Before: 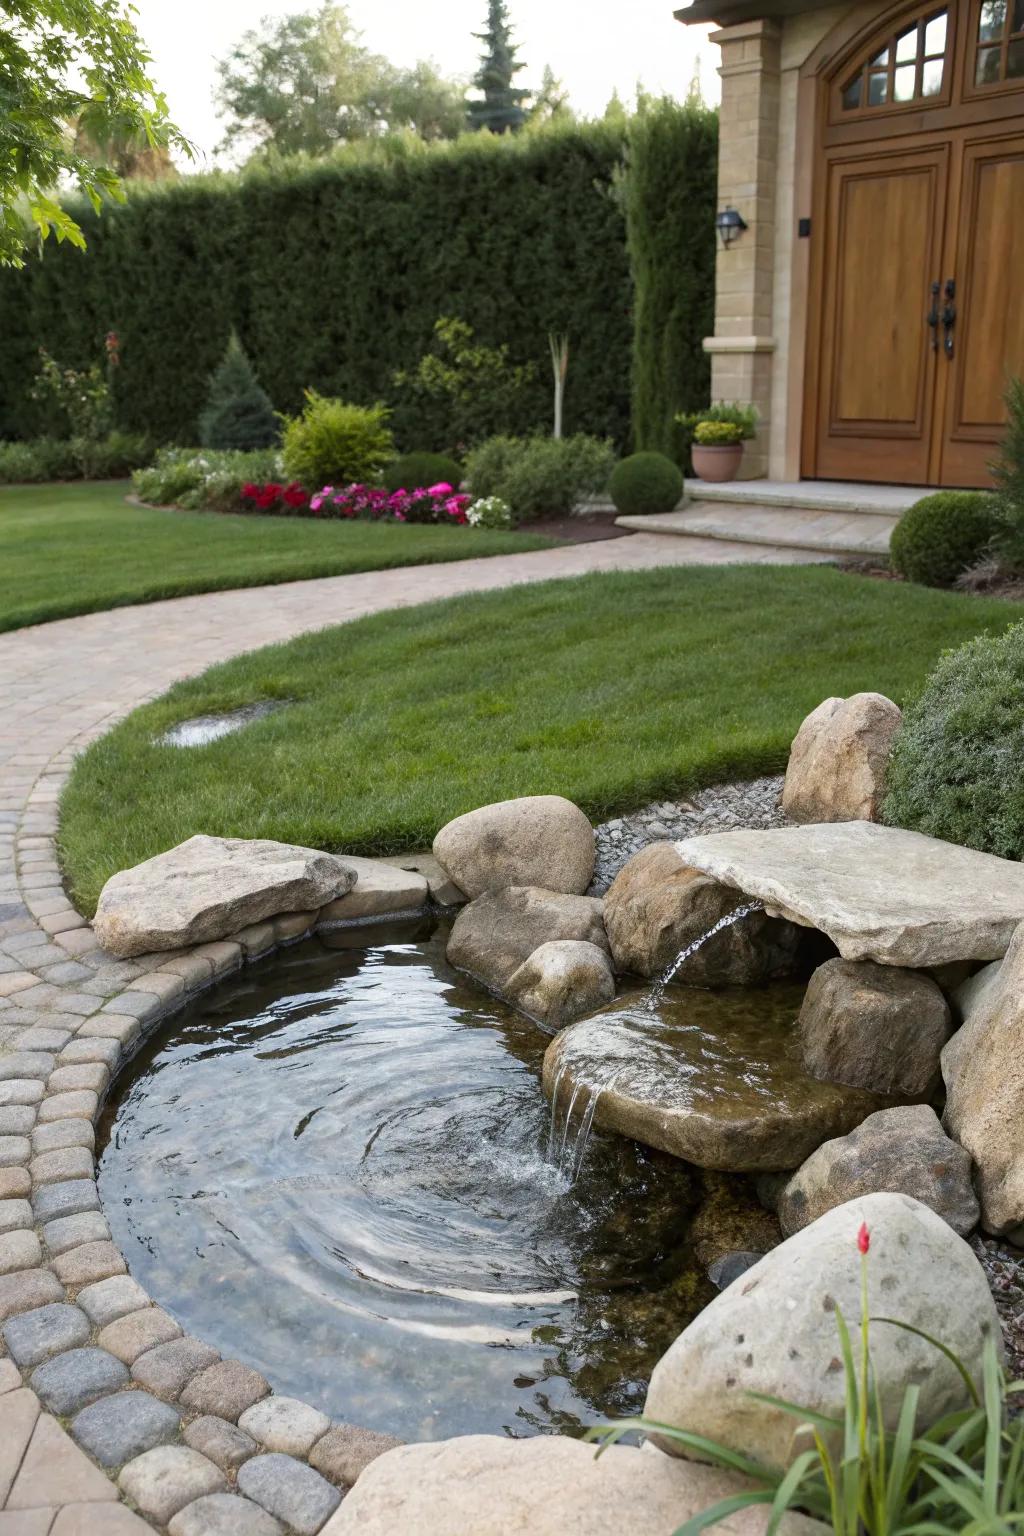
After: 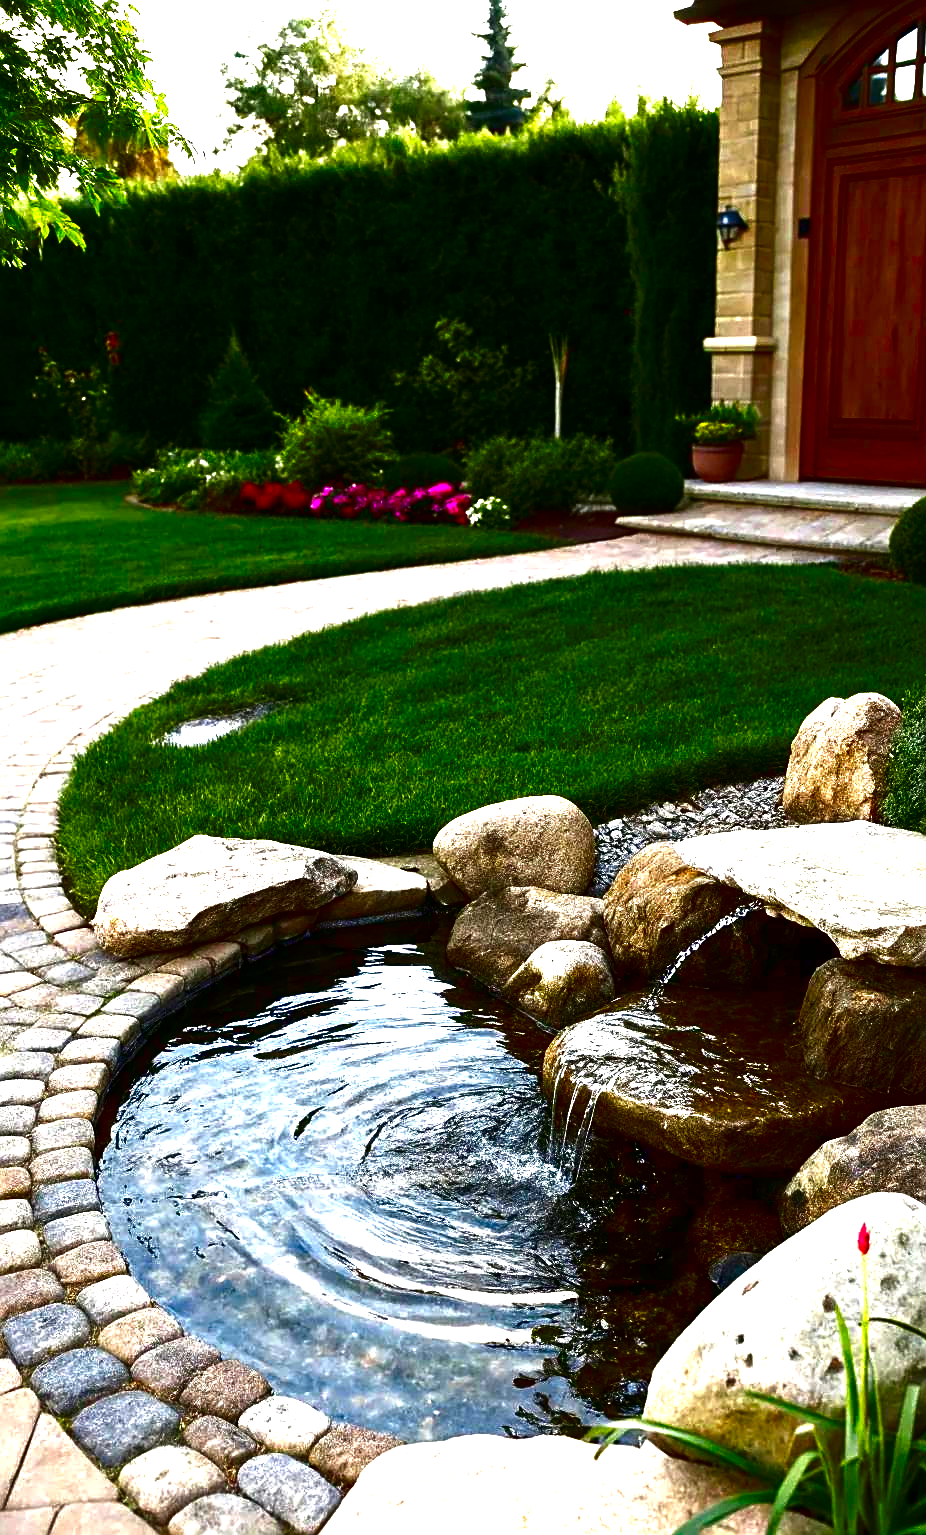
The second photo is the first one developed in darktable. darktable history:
sharpen: on, module defaults
contrast brightness saturation: brightness -0.988, saturation 0.987
exposure: black level correction 0, exposure 1.106 EV, compensate highlight preservation false
crop: right 9.493%, bottom 0.016%
